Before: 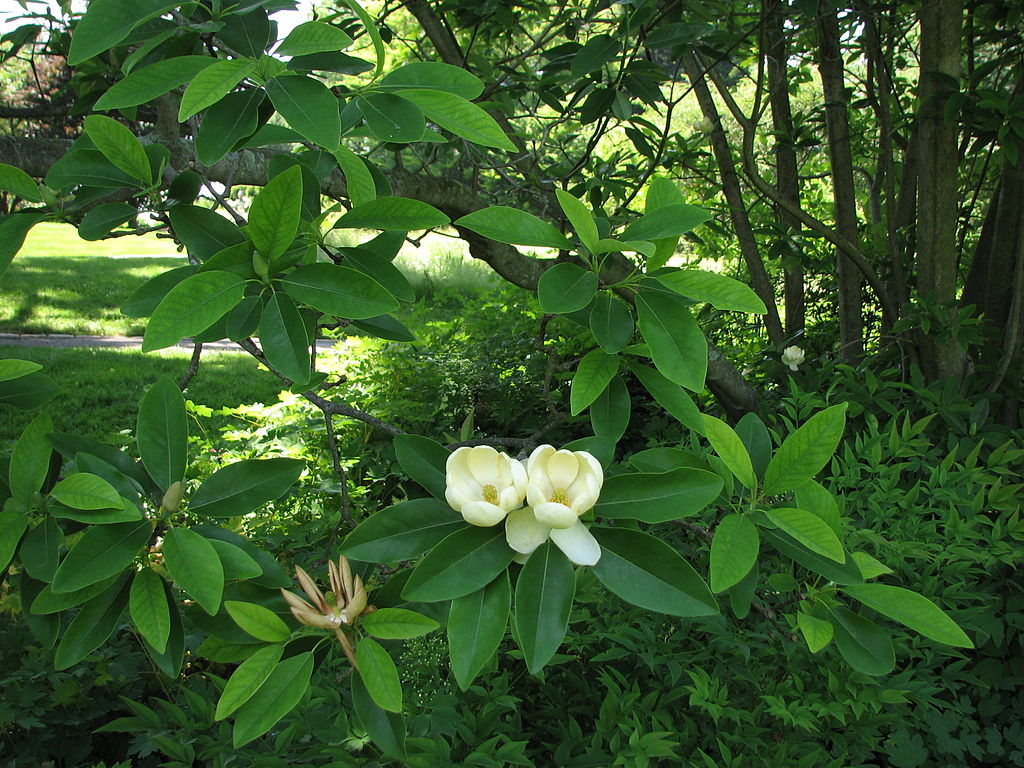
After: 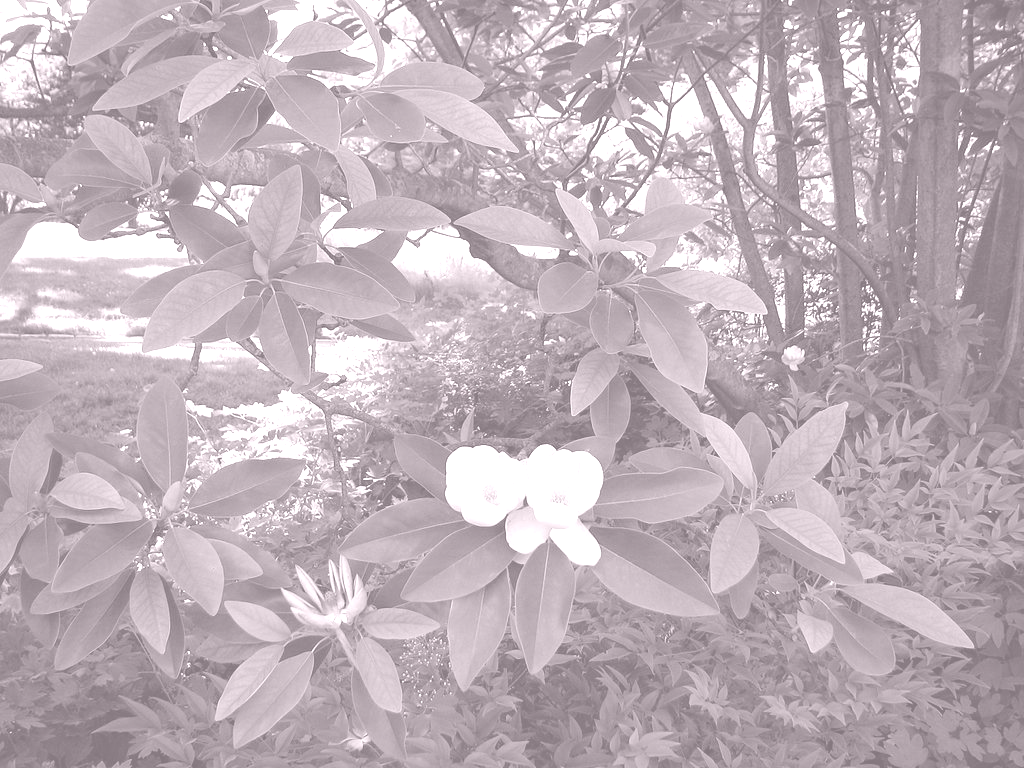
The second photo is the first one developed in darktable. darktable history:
color zones: curves: ch0 [(0, 0.425) (0.143, 0.422) (0.286, 0.42) (0.429, 0.419) (0.571, 0.419) (0.714, 0.42) (0.857, 0.422) (1, 0.425)]
color correction: highlights a* -15.58, highlights b* 40, shadows a* -40, shadows b* -26.18
colorize: hue 25.2°, saturation 83%, source mix 82%, lightness 79%, version 1
